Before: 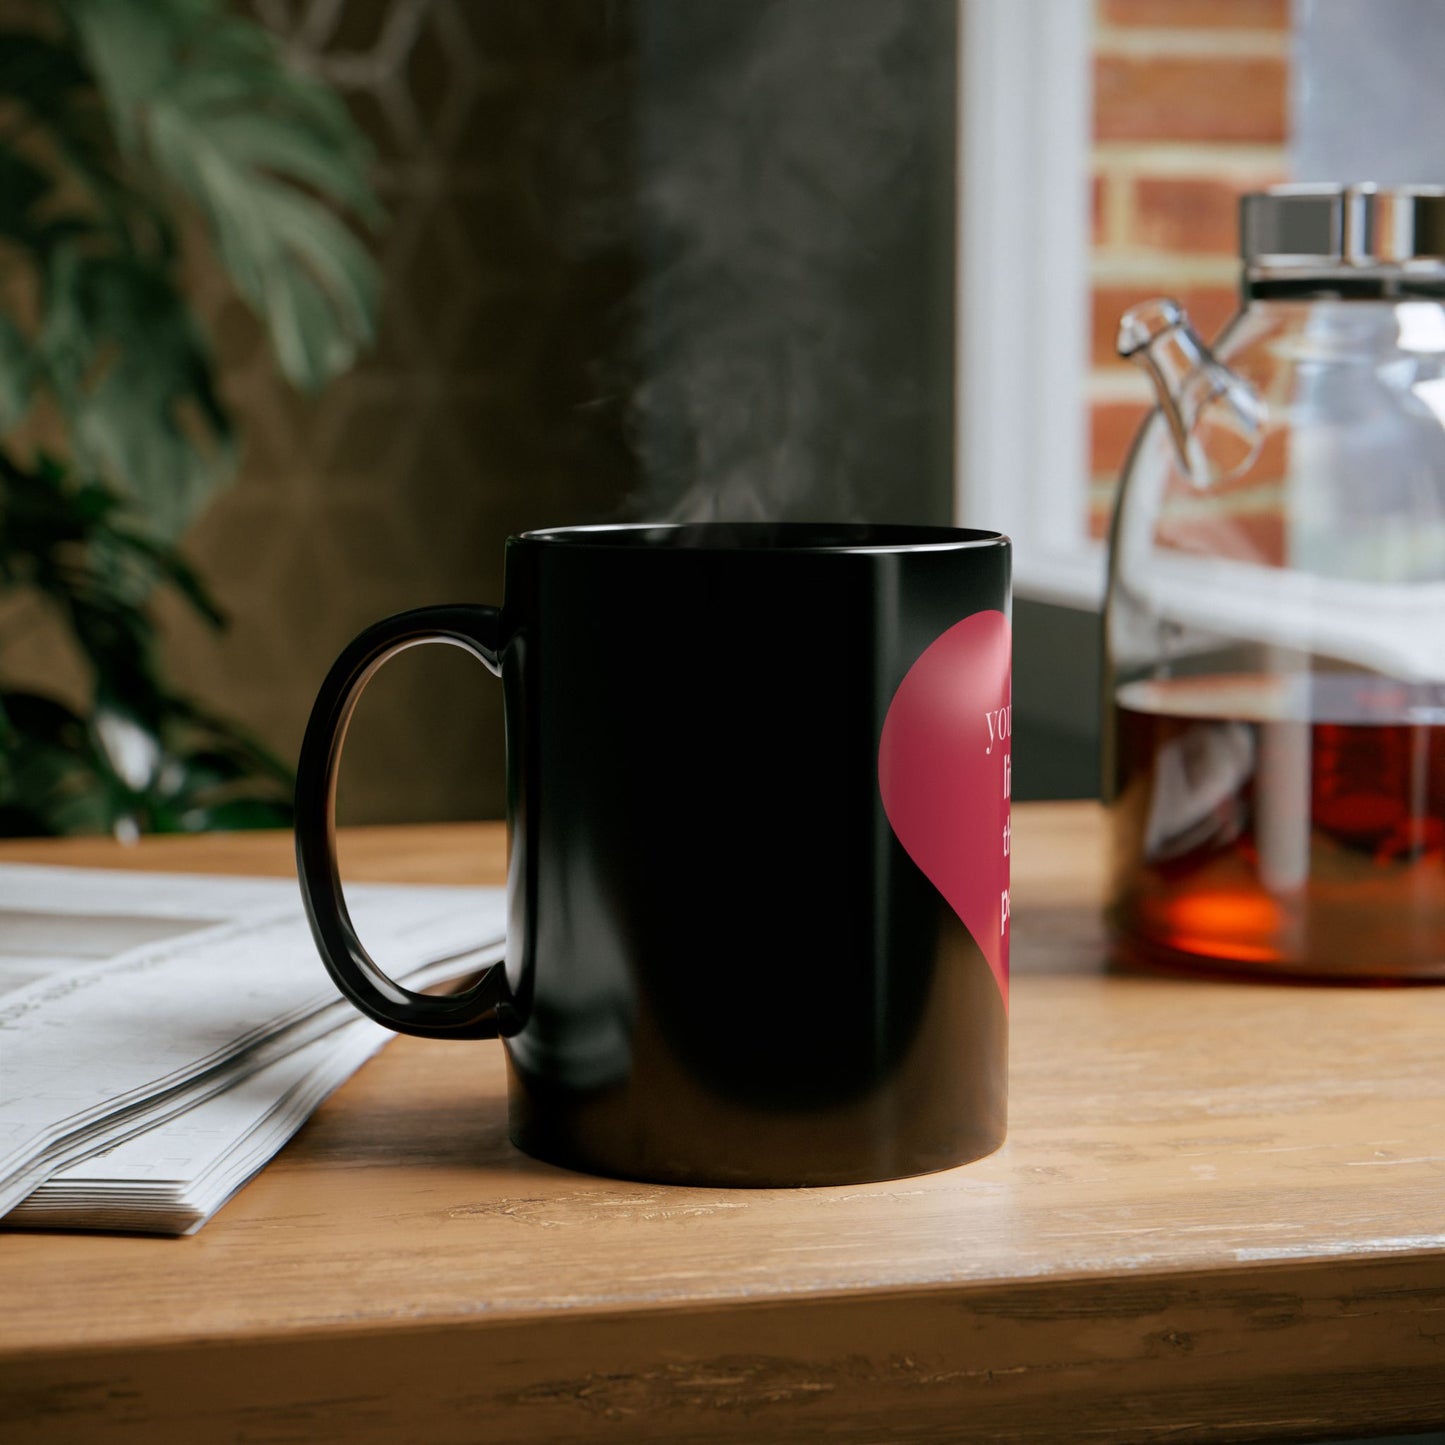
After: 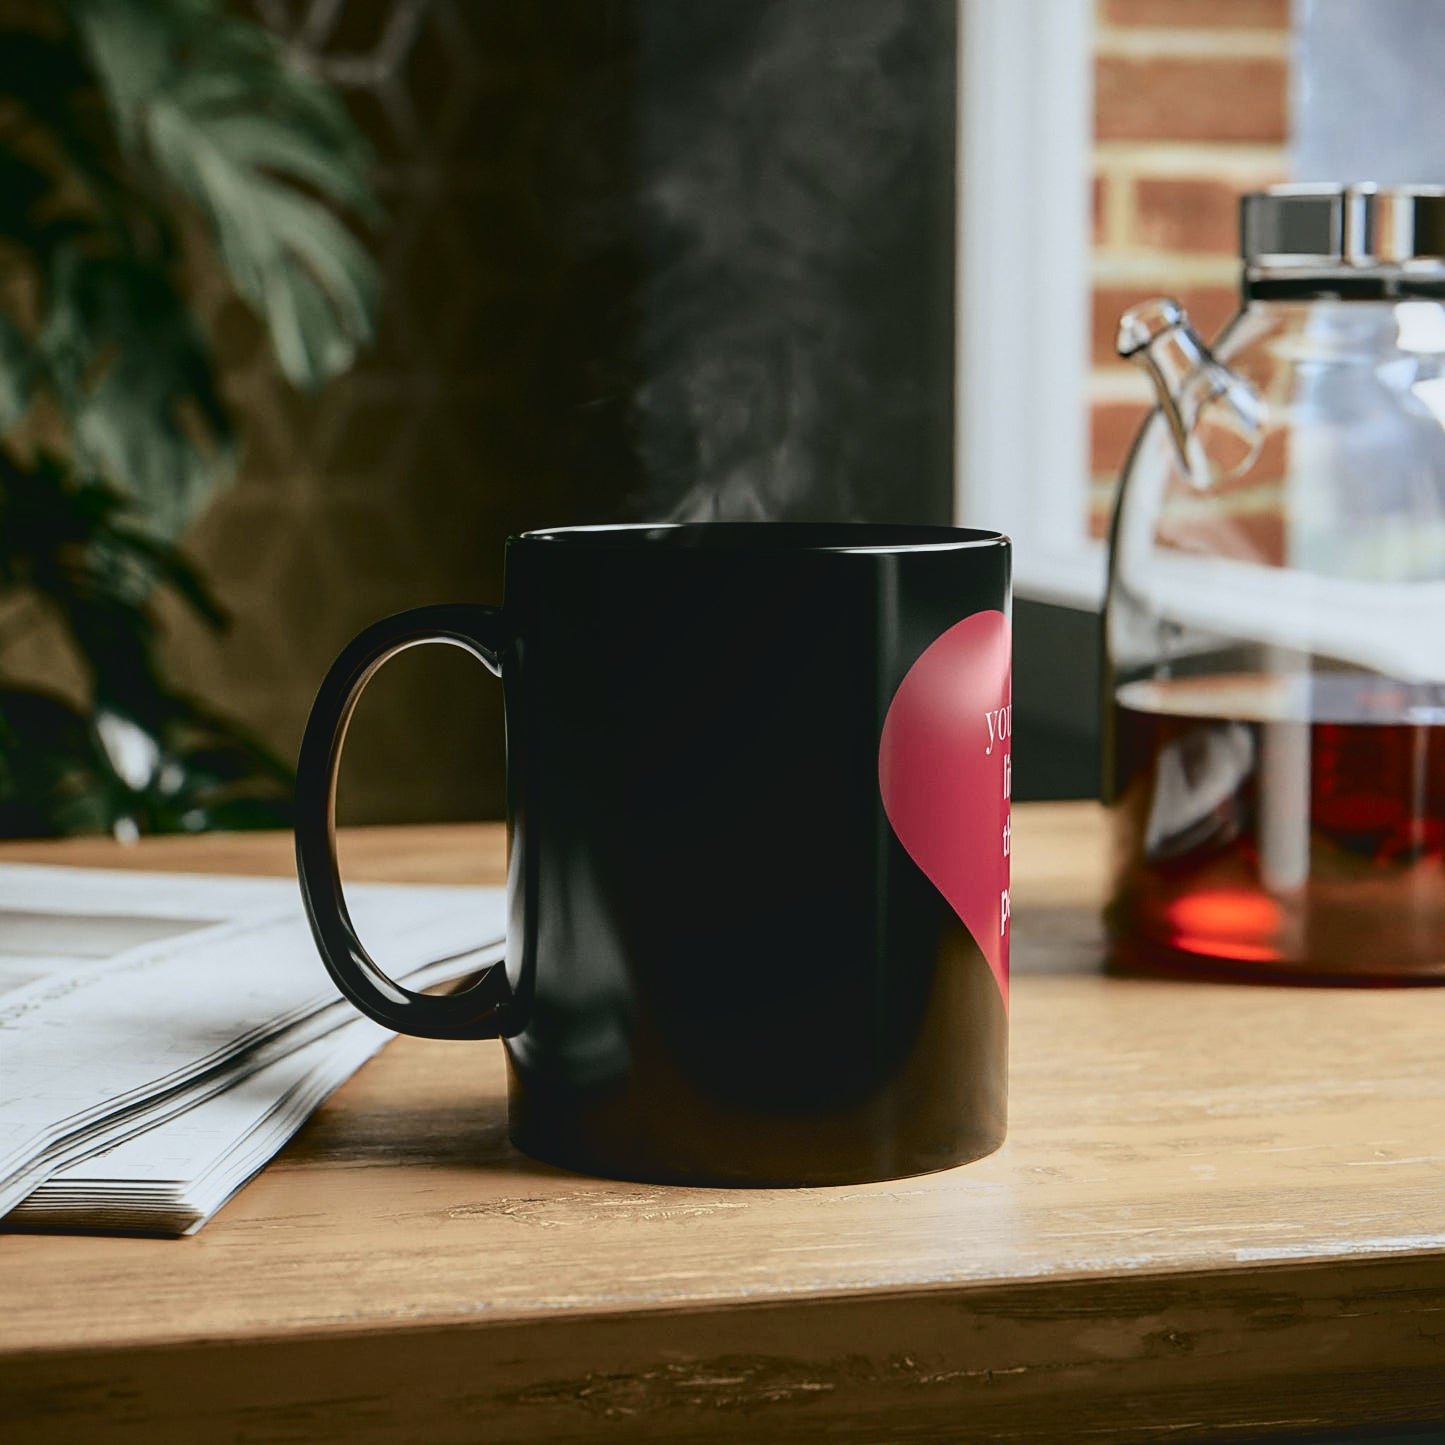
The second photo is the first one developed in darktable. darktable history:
tone curve: curves: ch0 [(0, 0.032) (0.078, 0.052) (0.236, 0.168) (0.43, 0.472) (0.508, 0.566) (0.66, 0.754) (0.79, 0.883) (0.994, 0.974)]; ch1 [(0, 0) (0.161, 0.092) (0.35, 0.33) (0.379, 0.401) (0.456, 0.456) (0.508, 0.501) (0.547, 0.531) (0.573, 0.563) (0.625, 0.602) (0.718, 0.734) (1, 1)]; ch2 [(0, 0) (0.369, 0.427) (0.44, 0.434) (0.502, 0.501) (0.54, 0.537) (0.586, 0.59) (0.621, 0.604) (1, 1)], color space Lab, independent channels, preserve colors none
sharpen: on, module defaults
local contrast: detail 110%
